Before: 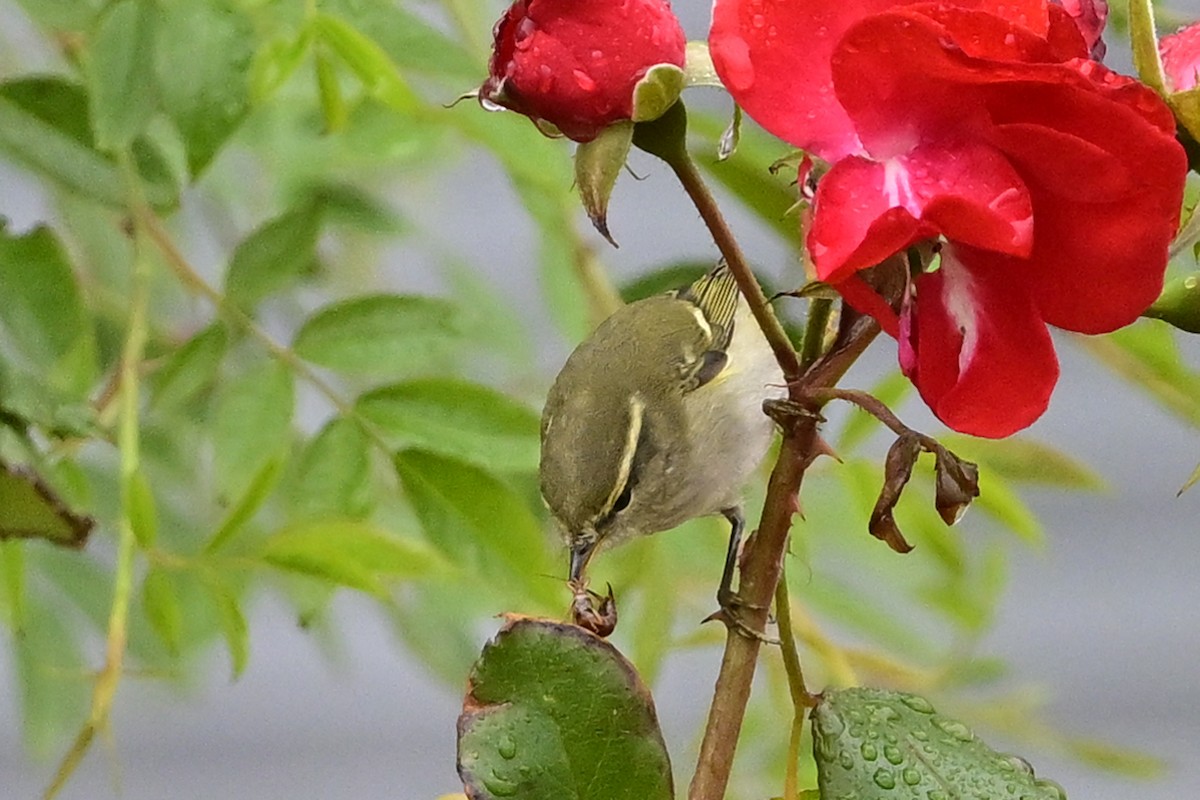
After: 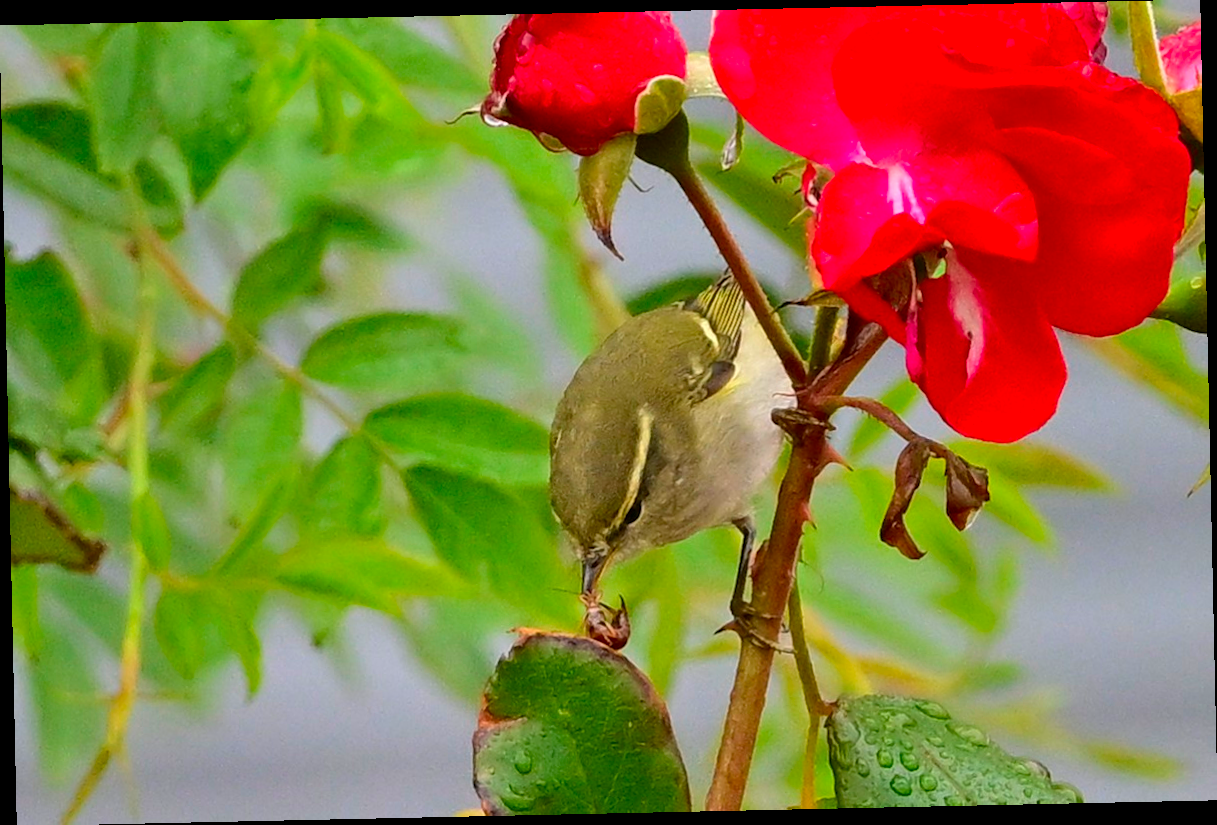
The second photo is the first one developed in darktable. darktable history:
color correction: saturation 1.34
rotate and perspective: rotation -1.24°, automatic cropping off
